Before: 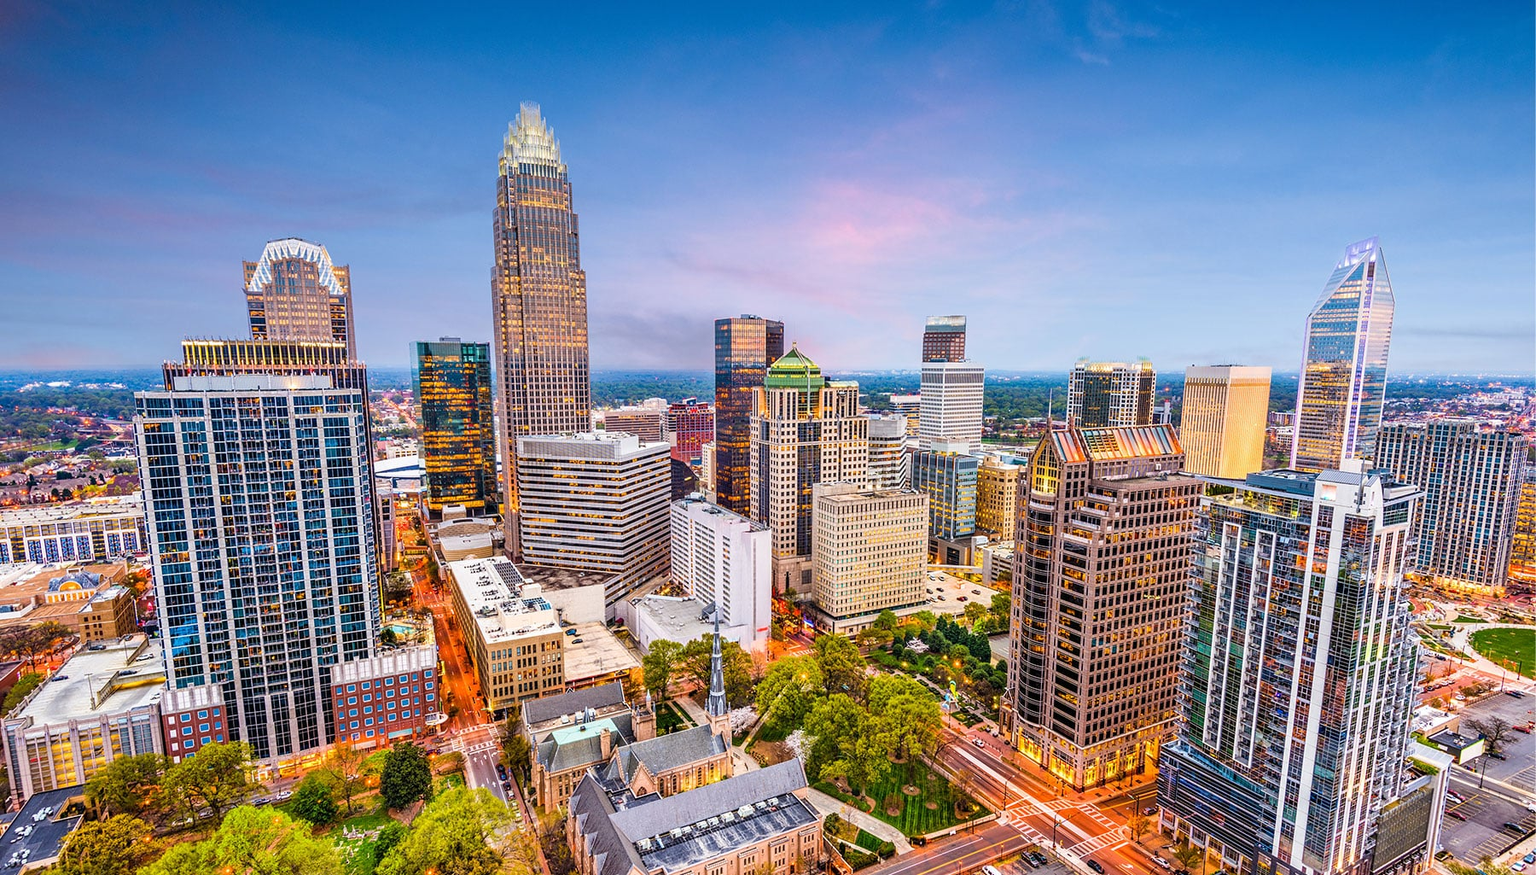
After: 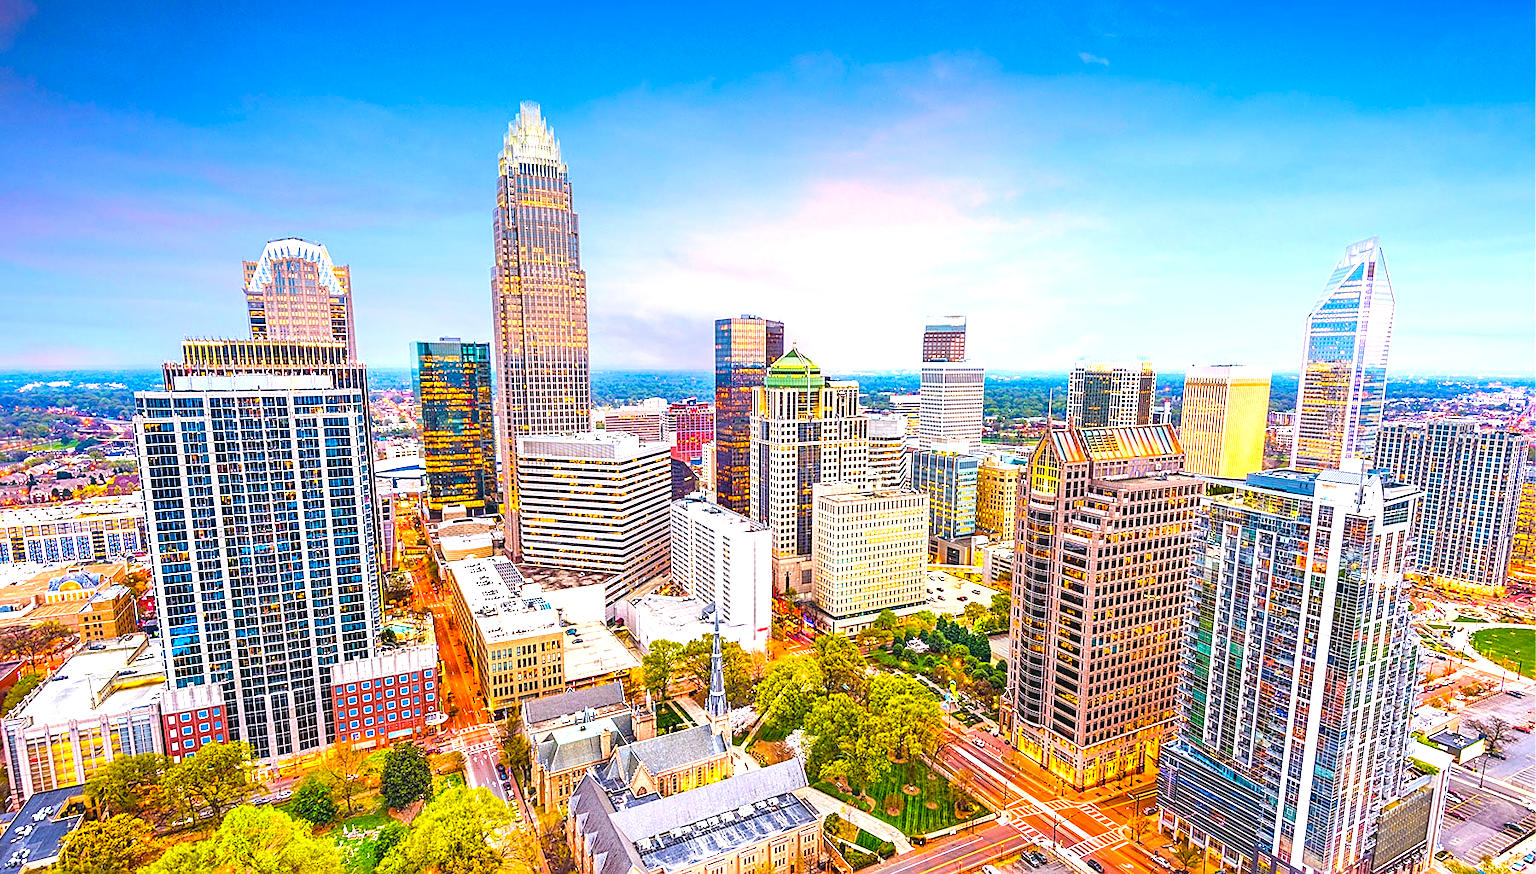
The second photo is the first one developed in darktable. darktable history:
exposure: exposure 1 EV, compensate highlight preservation false
sharpen: on, module defaults
contrast equalizer: y [[0.46, 0.454, 0.451, 0.451, 0.455, 0.46], [0.5 ×6], [0.5 ×6], [0 ×6], [0 ×6]]
color balance rgb: perceptual saturation grading › global saturation 20%, perceptual saturation grading › highlights 2.68%, perceptual saturation grading › shadows 50%
